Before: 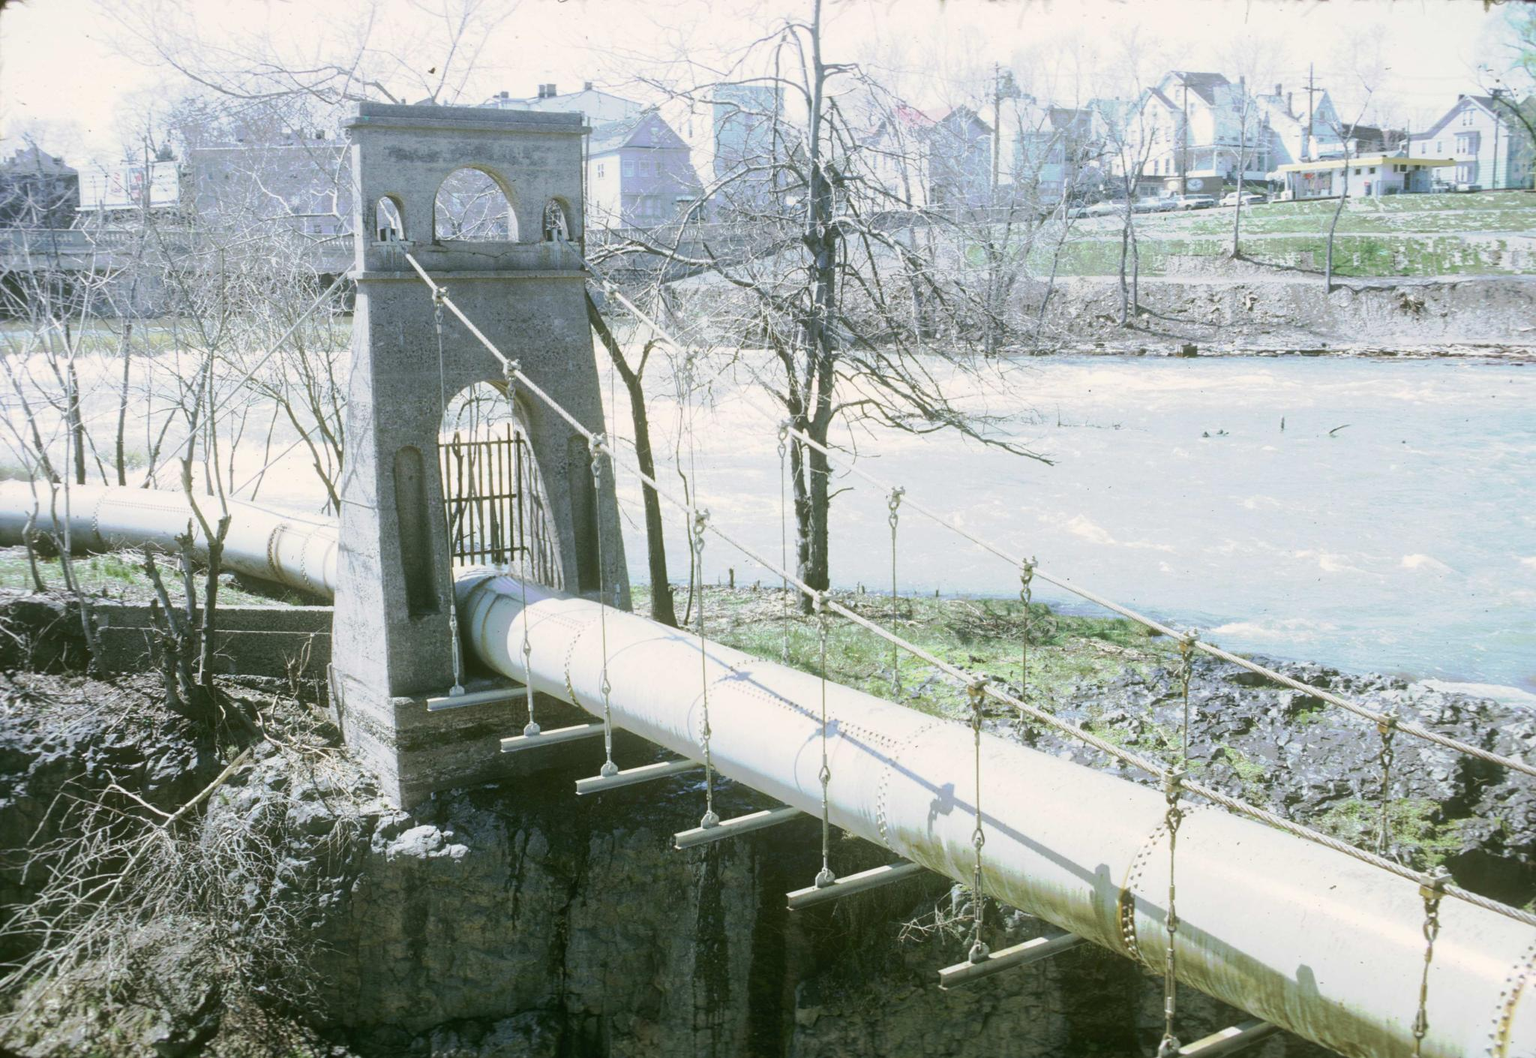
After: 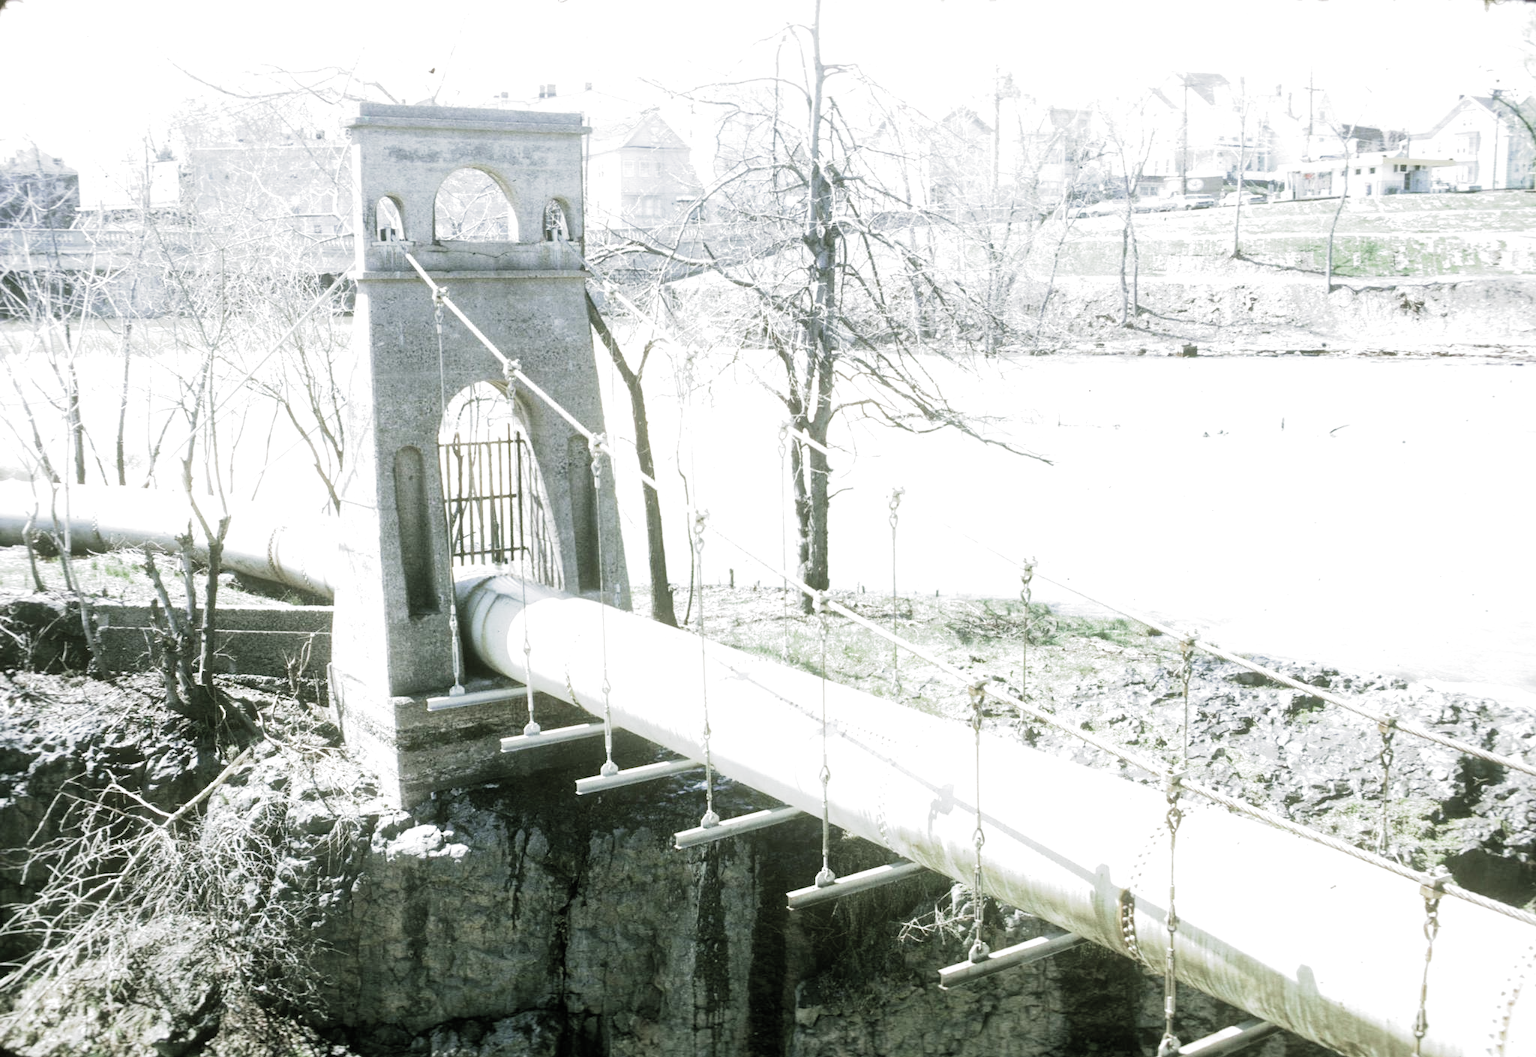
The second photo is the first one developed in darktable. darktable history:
color balance rgb: shadows lift › chroma 1.021%, shadows lift › hue 216.12°, linear chroma grading › global chroma 10.043%, perceptual saturation grading › global saturation 27.565%, perceptual saturation grading › highlights -25.539%, perceptual saturation grading › shadows 24.51%, perceptual brilliance grading › global brilliance 17.605%, global vibrance 20%
filmic rgb: black relative exposure -5.06 EV, white relative exposure 3.18 EV, hardness 3.45, contrast 1.187, highlights saturation mix -28.75%, preserve chrominance RGB euclidean norm, color science v5 (2021), contrast in shadows safe, contrast in highlights safe
exposure: black level correction 0, exposure 0.698 EV, compensate exposure bias true, compensate highlight preservation false
